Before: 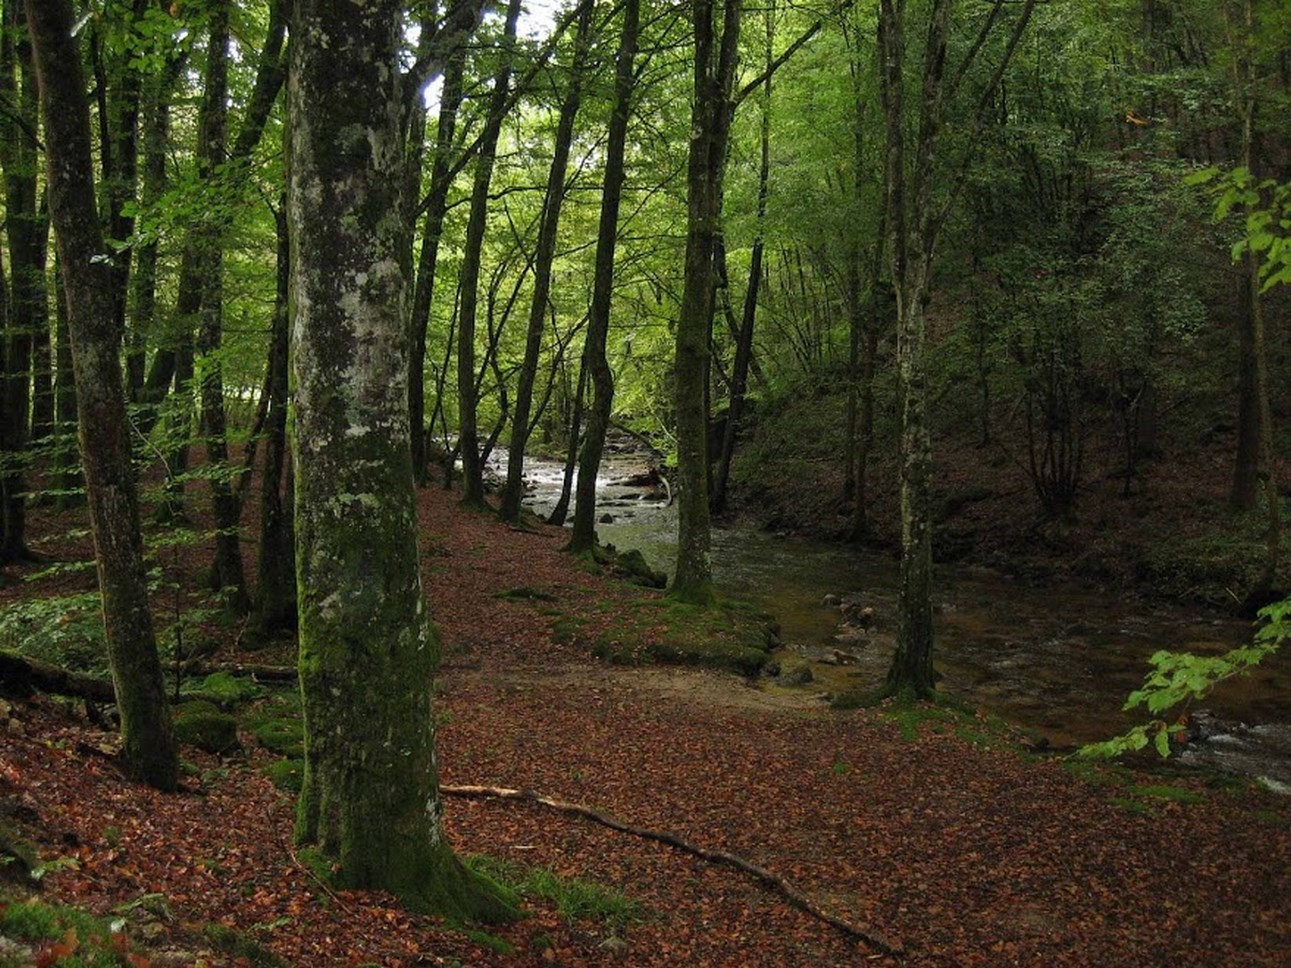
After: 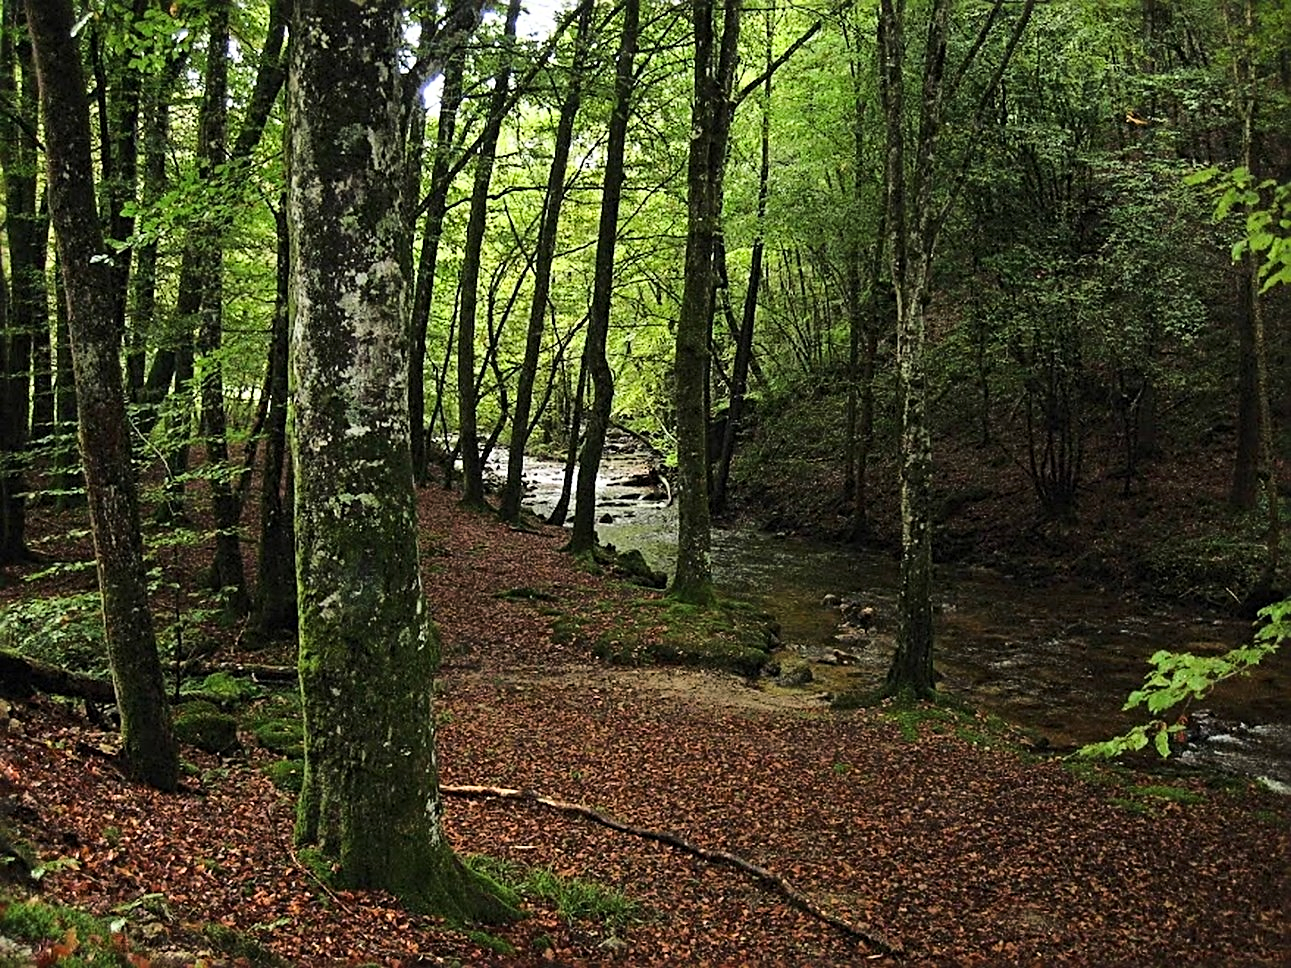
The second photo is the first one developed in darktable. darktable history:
base curve: curves: ch0 [(0, 0) (0.028, 0.03) (0.121, 0.232) (0.46, 0.748) (0.859, 0.968) (1, 1)]
sharpen: radius 2.828, amount 0.713
